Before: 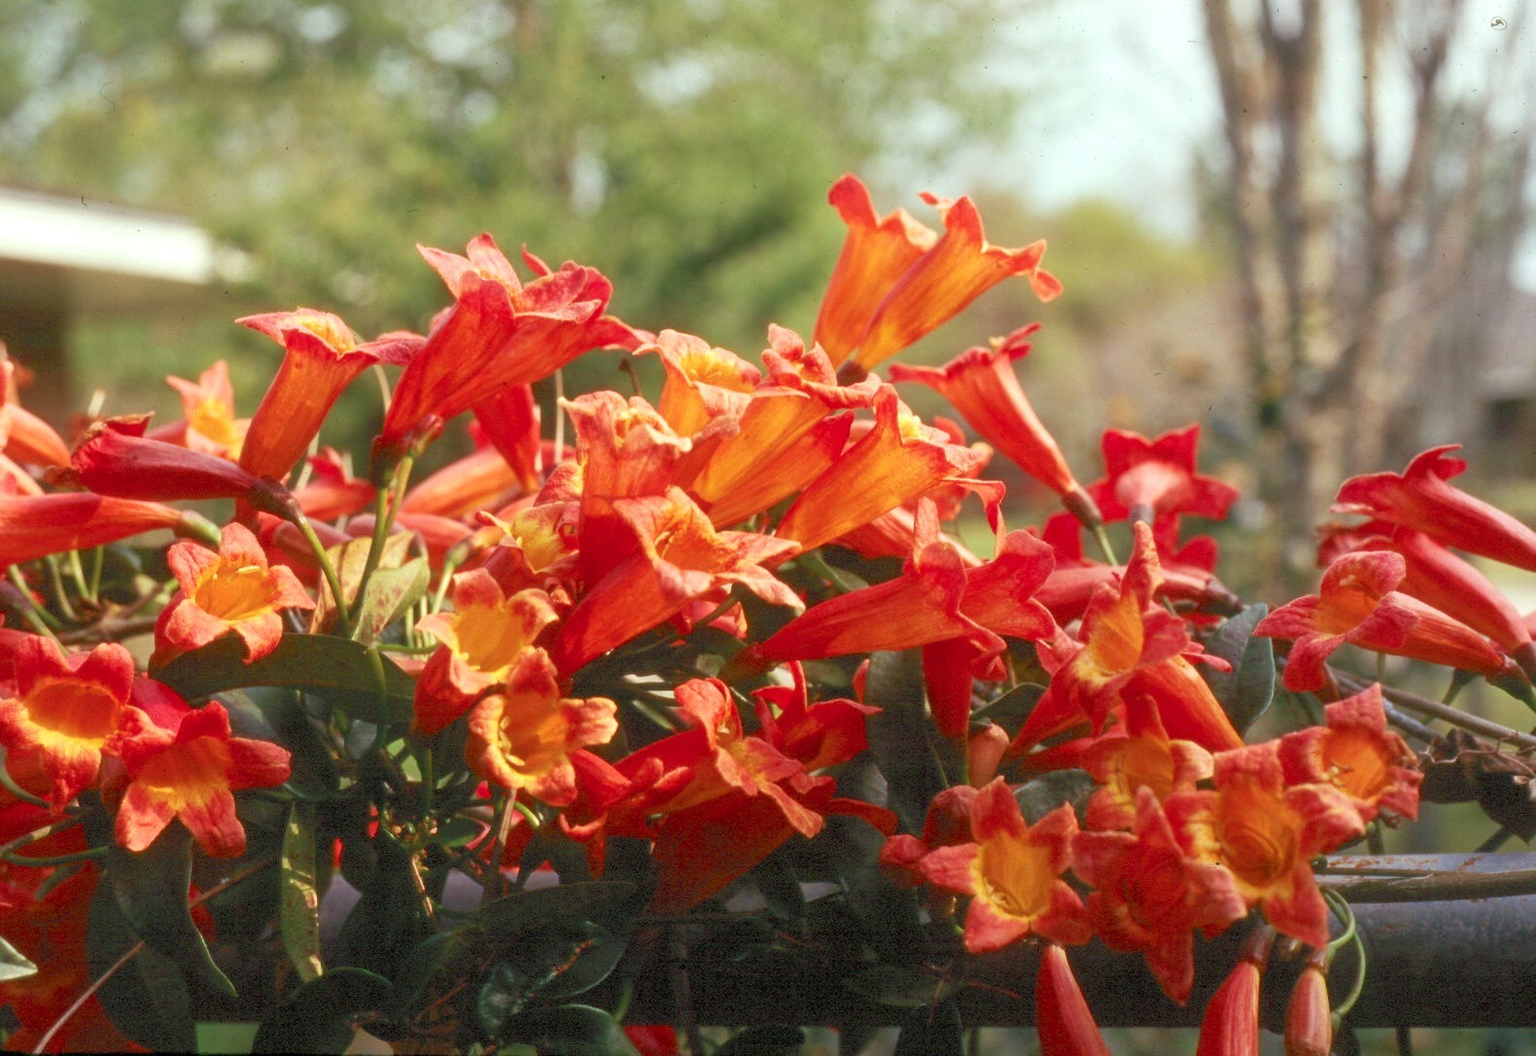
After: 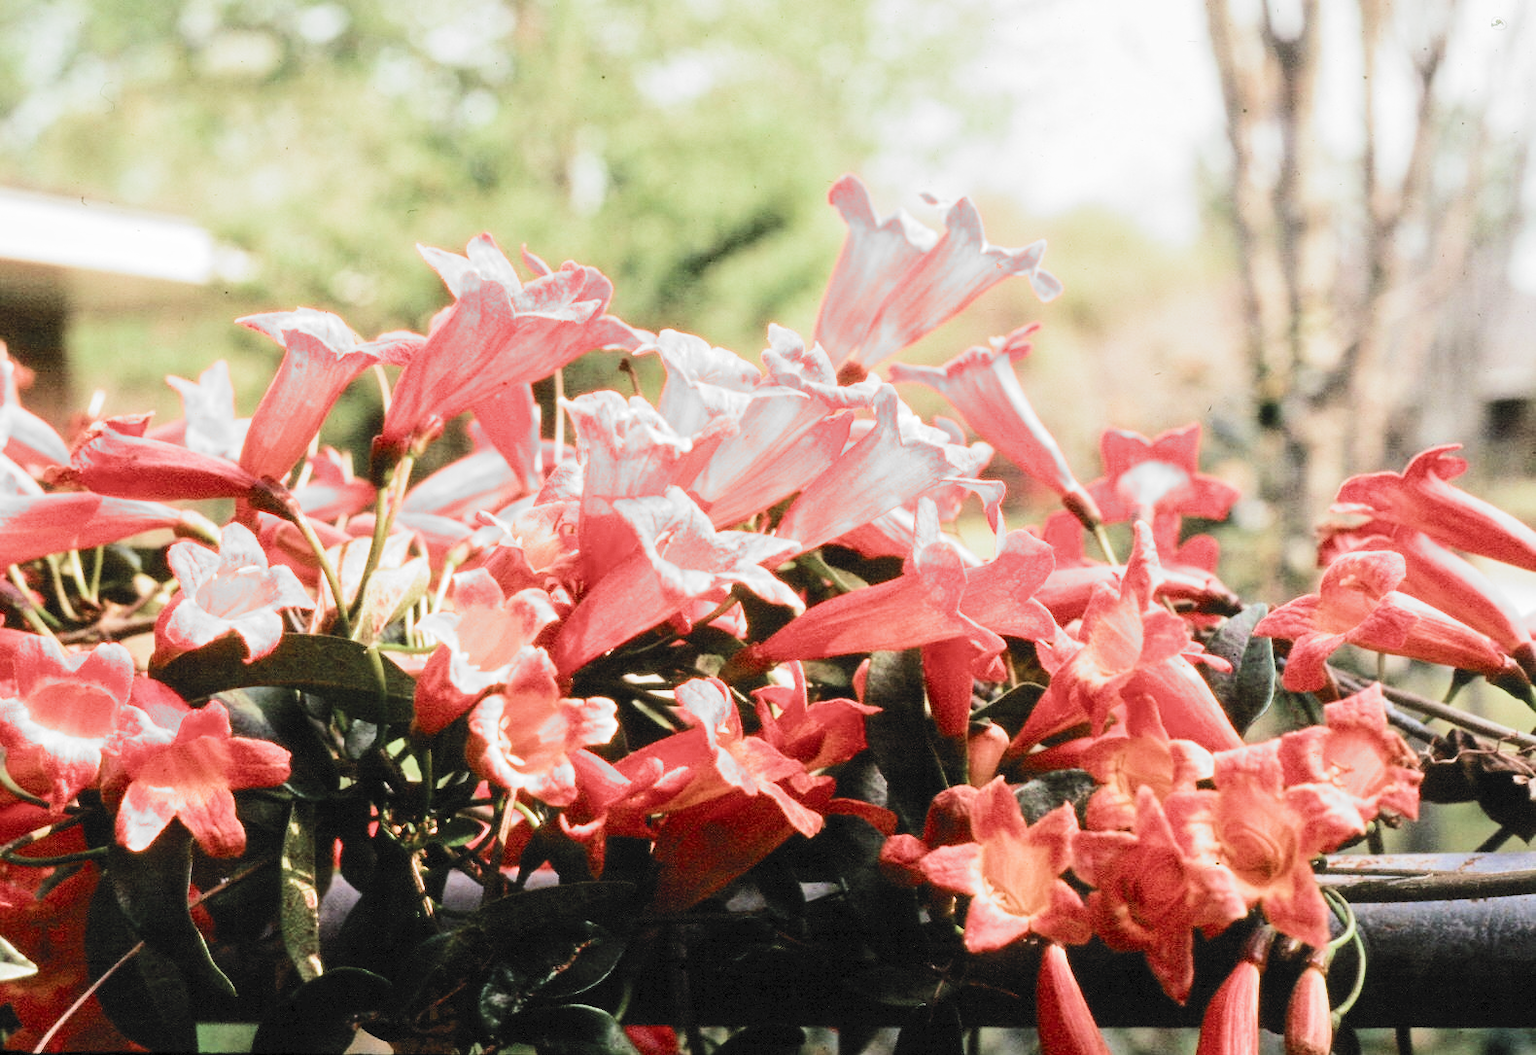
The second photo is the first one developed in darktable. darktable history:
filmic rgb: black relative exposure -5.04 EV, white relative exposure 3.96 EV, hardness 2.89, contrast 1.297, highlights saturation mix -28.83%, add noise in highlights 0.002, color science v3 (2019), use custom middle-gray values true, contrast in highlights soft
local contrast: highlights 107%, shadows 98%, detail 120%, midtone range 0.2
exposure: black level correction 0.001, exposure 0.498 EV, compensate highlight preservation false
tone curve: curves: ch0 [(0, 0) (0.003, 0.061) (0.011, 0.065) (0.025, 0.066) (0.044, 0.077) (0.069, 0.092) (0.1, 0.106) (0.136, 0.125) (0.177, 0.16) (0.224, 0.206) (0.277, 0.272) (0.335, 0.356) (0.399, 0.472) (0.468, 0.59) (0.543, 0.686) (0.623, 0.766) (0.709, 0.832) (0.801, 0.886) (0.898, 0.929) (1, 1)], color space Lab, independent channels, preserve colors none
